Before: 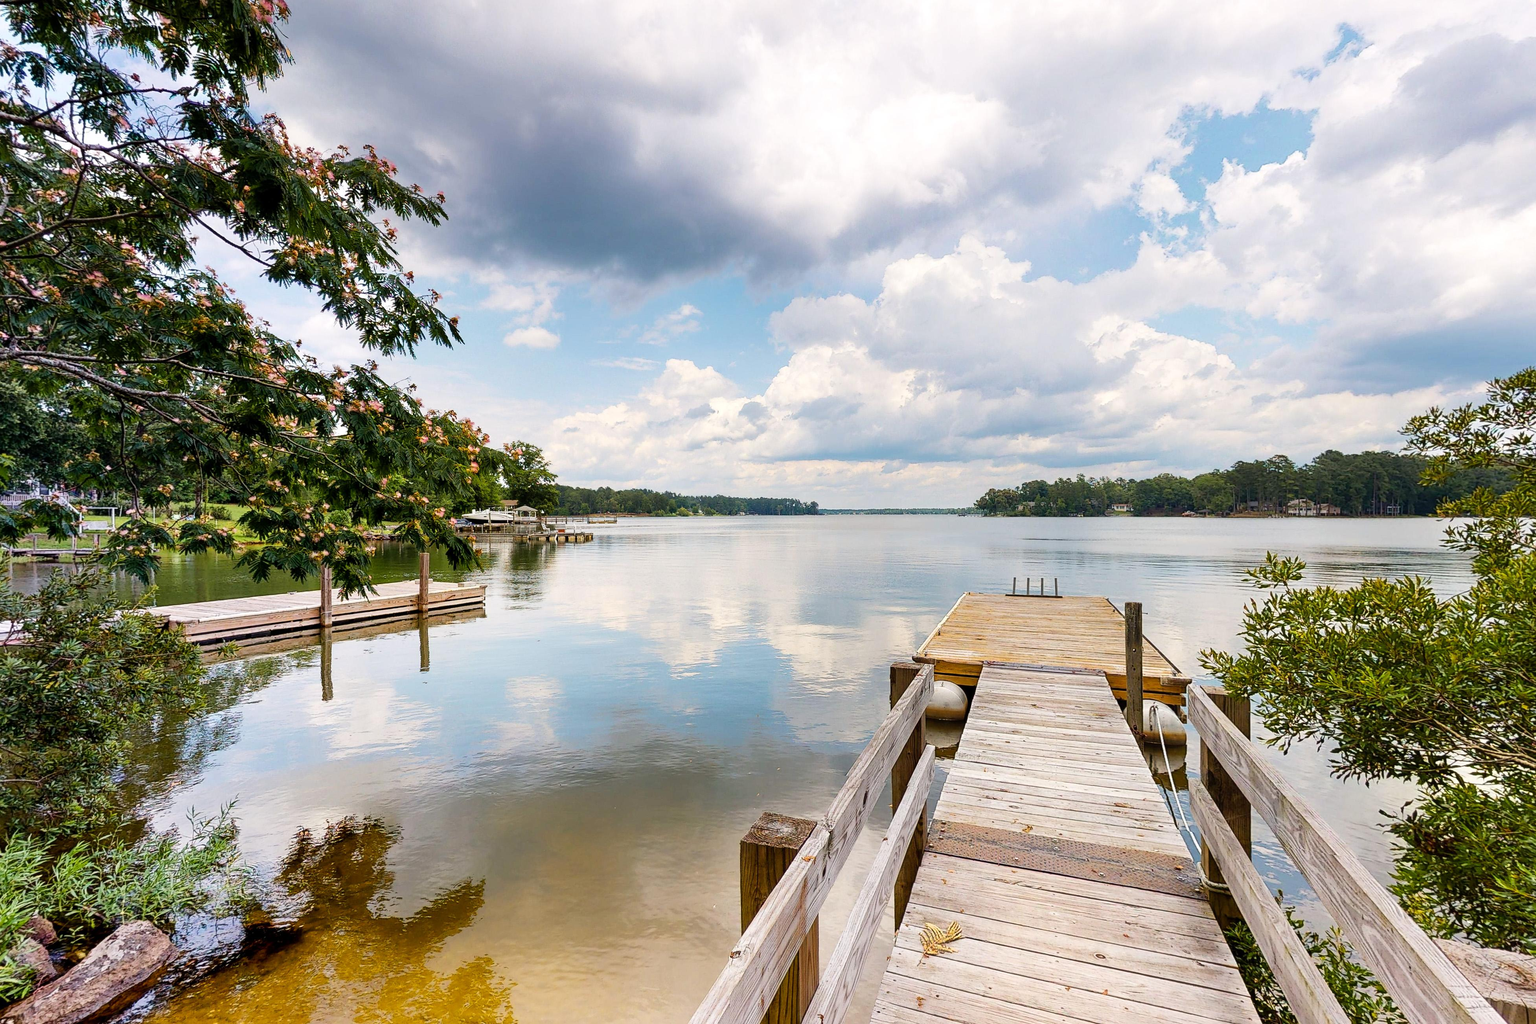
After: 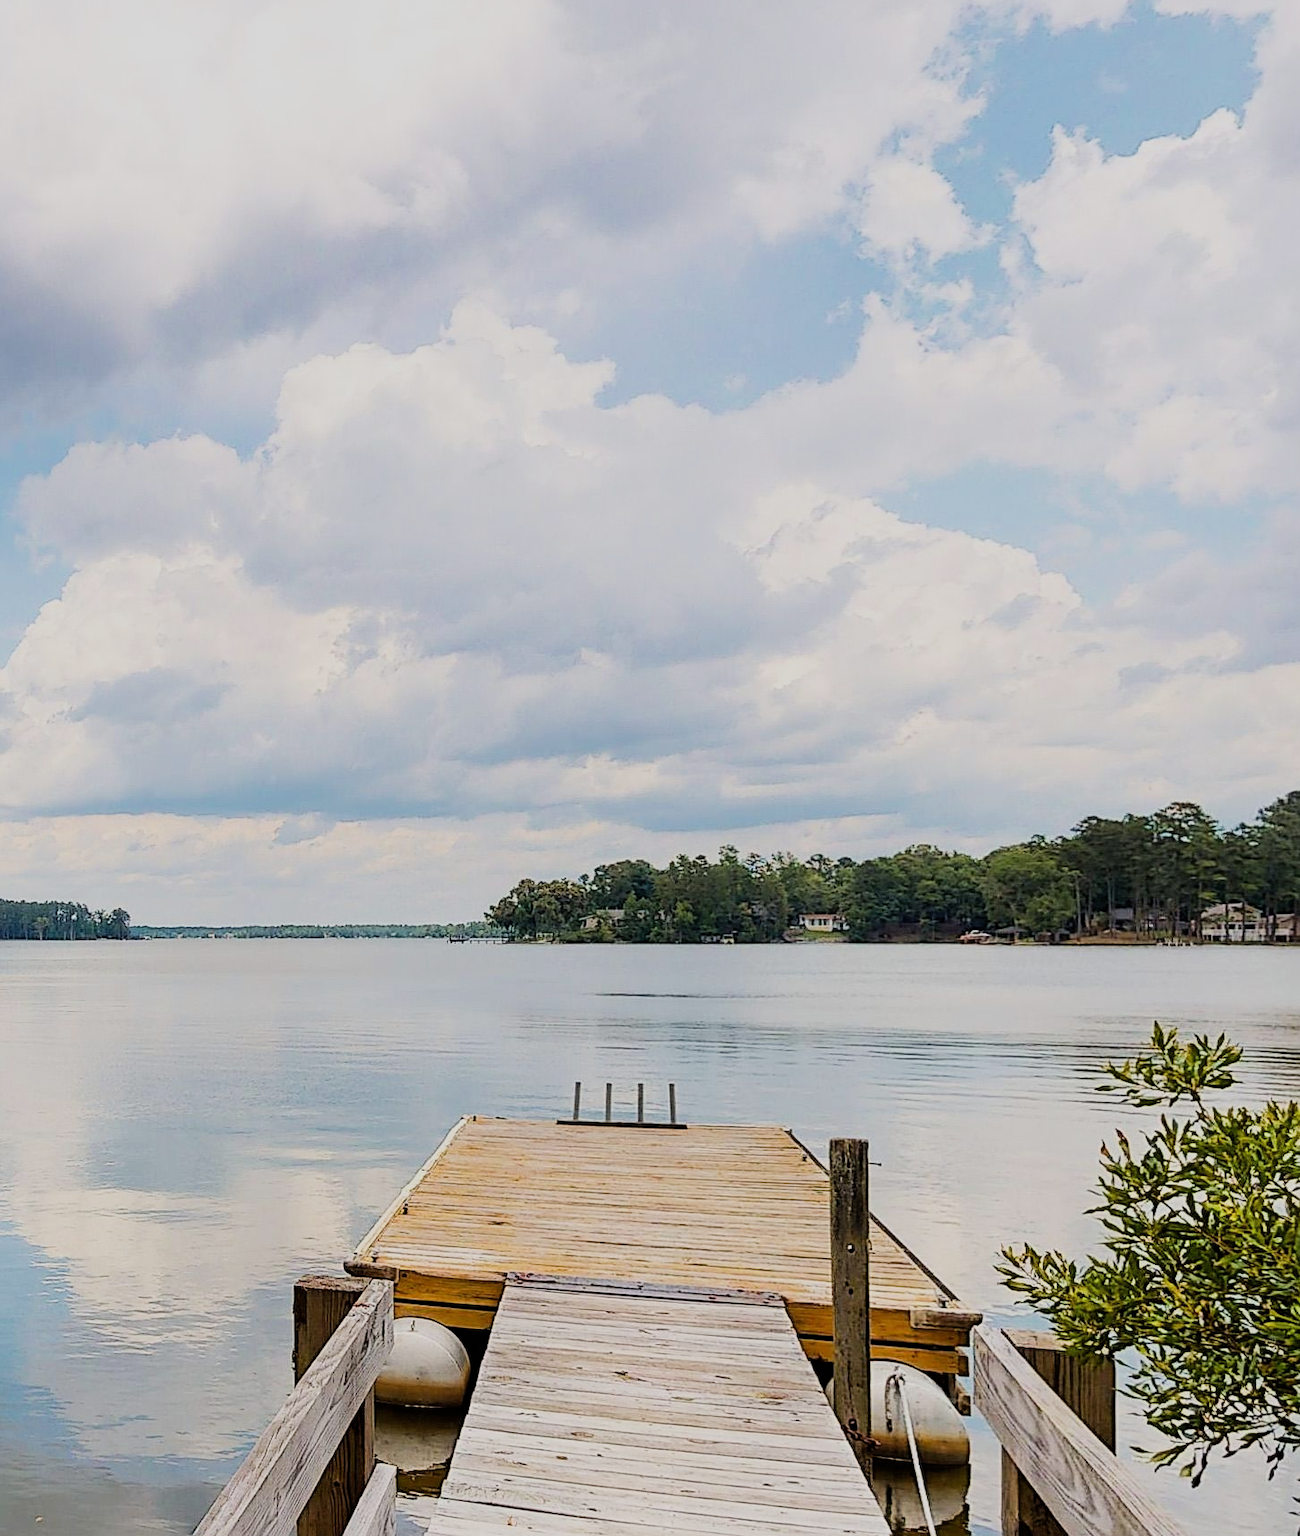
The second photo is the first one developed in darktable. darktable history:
filmic rgb: black relative exposure -7.65 EV, white relative exposure 4.56 EV, hardness 3.61, contrast 1.051
sharpen: amount 0.215
crop and rotate: left 49.606%, top 10.108%, right 13.257%, bottom 24.155%
